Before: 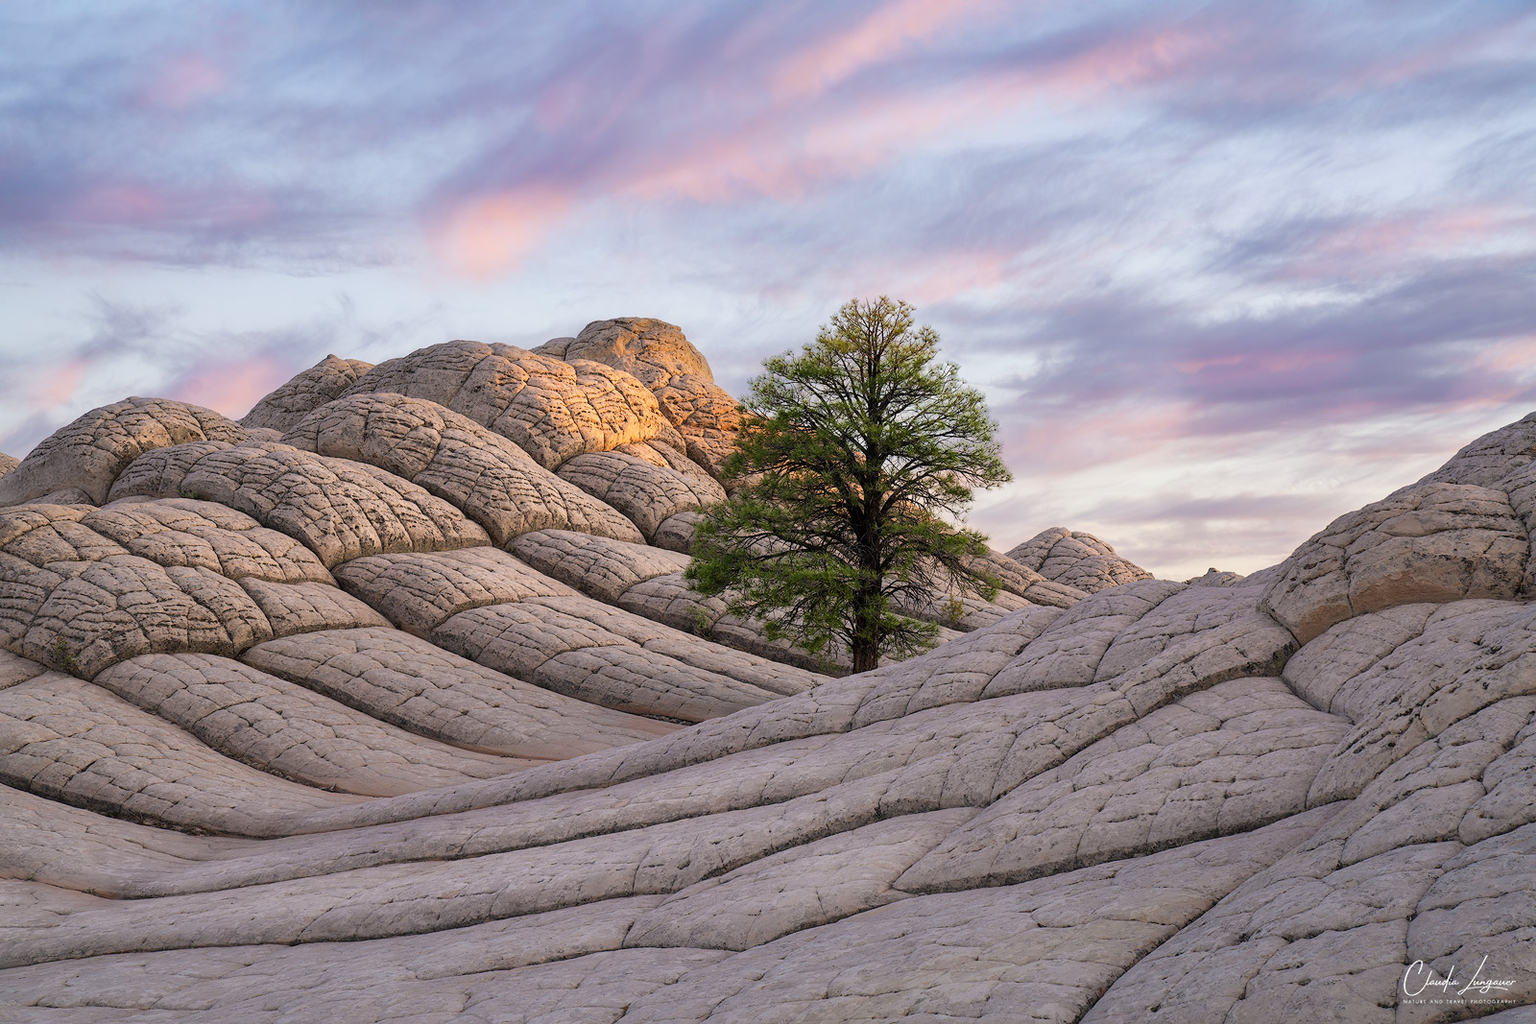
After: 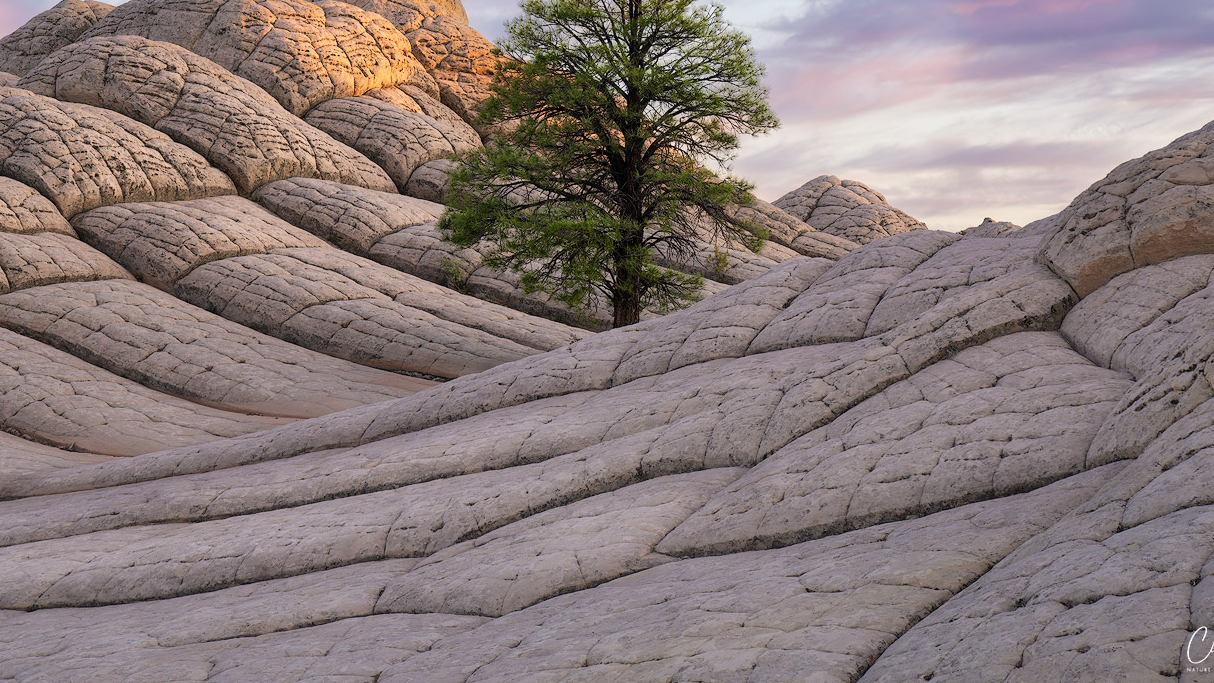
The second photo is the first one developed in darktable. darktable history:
crop and rotate: left 17.24%, top 35.114%, right 6.872%, bottom 0.832%
